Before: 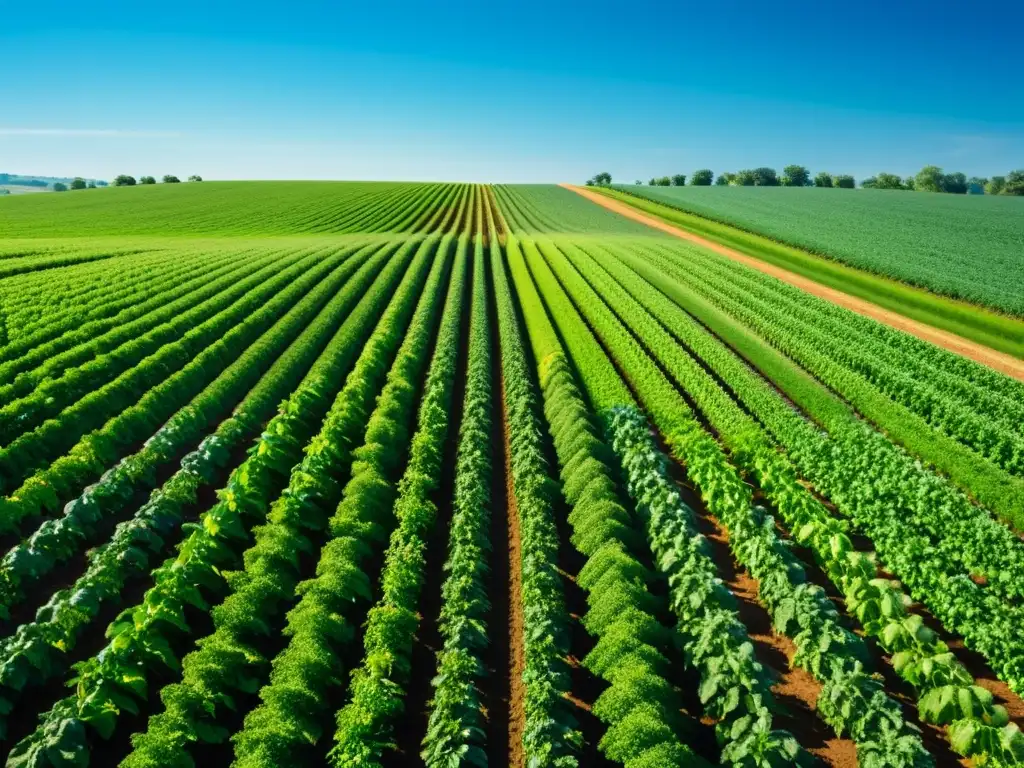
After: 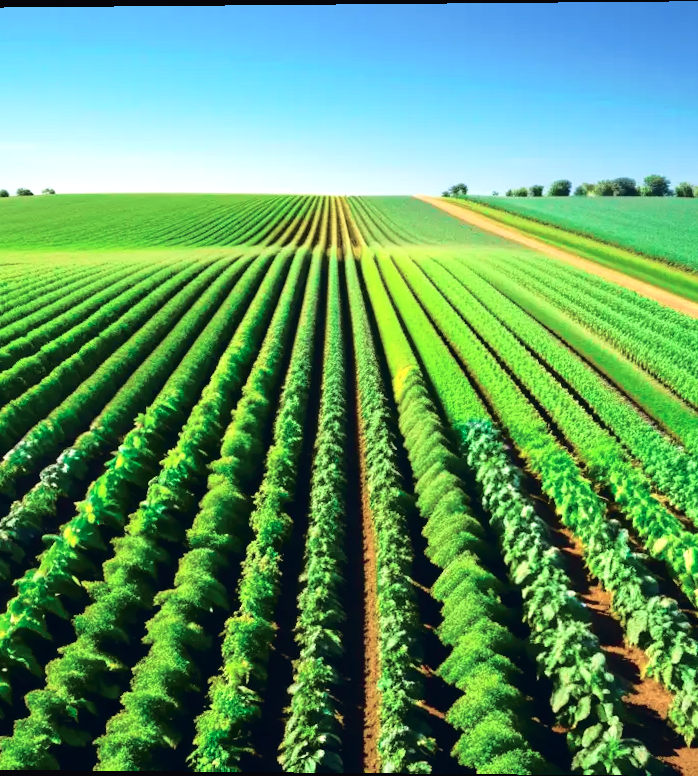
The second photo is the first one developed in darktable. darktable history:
color balance rgb: shadows lift › chroma 3.88%, shadows lift › hue 88.52°, power › hue 214.65°, global offset › chroma 0.1%, global offset › hue 252.4°, contrast 4.45%
white balance: red 0.982, blue 1.018
crop and rotate: left 14.436%, right 18.898%
rotate and perspective: lens shift (vertical) 0.048, lens shift (horizontal) -0.024, automatic cropping off
velvia: on, module defaults
tone curve: curves: ch0 [(0.003, 0.015) (0.104, 0.07) (0.239, 0.201) (0.327, 0.317) (0.401, 0.443) (0.495, 0.55) (0.65, 0.68) (0.832, 0.858) (1, 0.977)]; ch1 [(0, 0) (0.161, 0.092) (0.35, 0.33) (0.379, 0.401) (0.447, 0.476) (0.495, 0.499) (0.515, 0.518) (0.55, 0.557) (0.621, 0.615) (0.718, 0.734) (1, 1)]; ch2 [(0, 0) (0.359, 0.372) (0.437, 0.437) (0.502, 0.501) (0.534, 0.537) (0.599, 0.586) (1, 1)], color space Lab, independent channels, preserve colors none
exposure: black level correction 0, exposure 0.5 EV, compensate highlight preservation false
